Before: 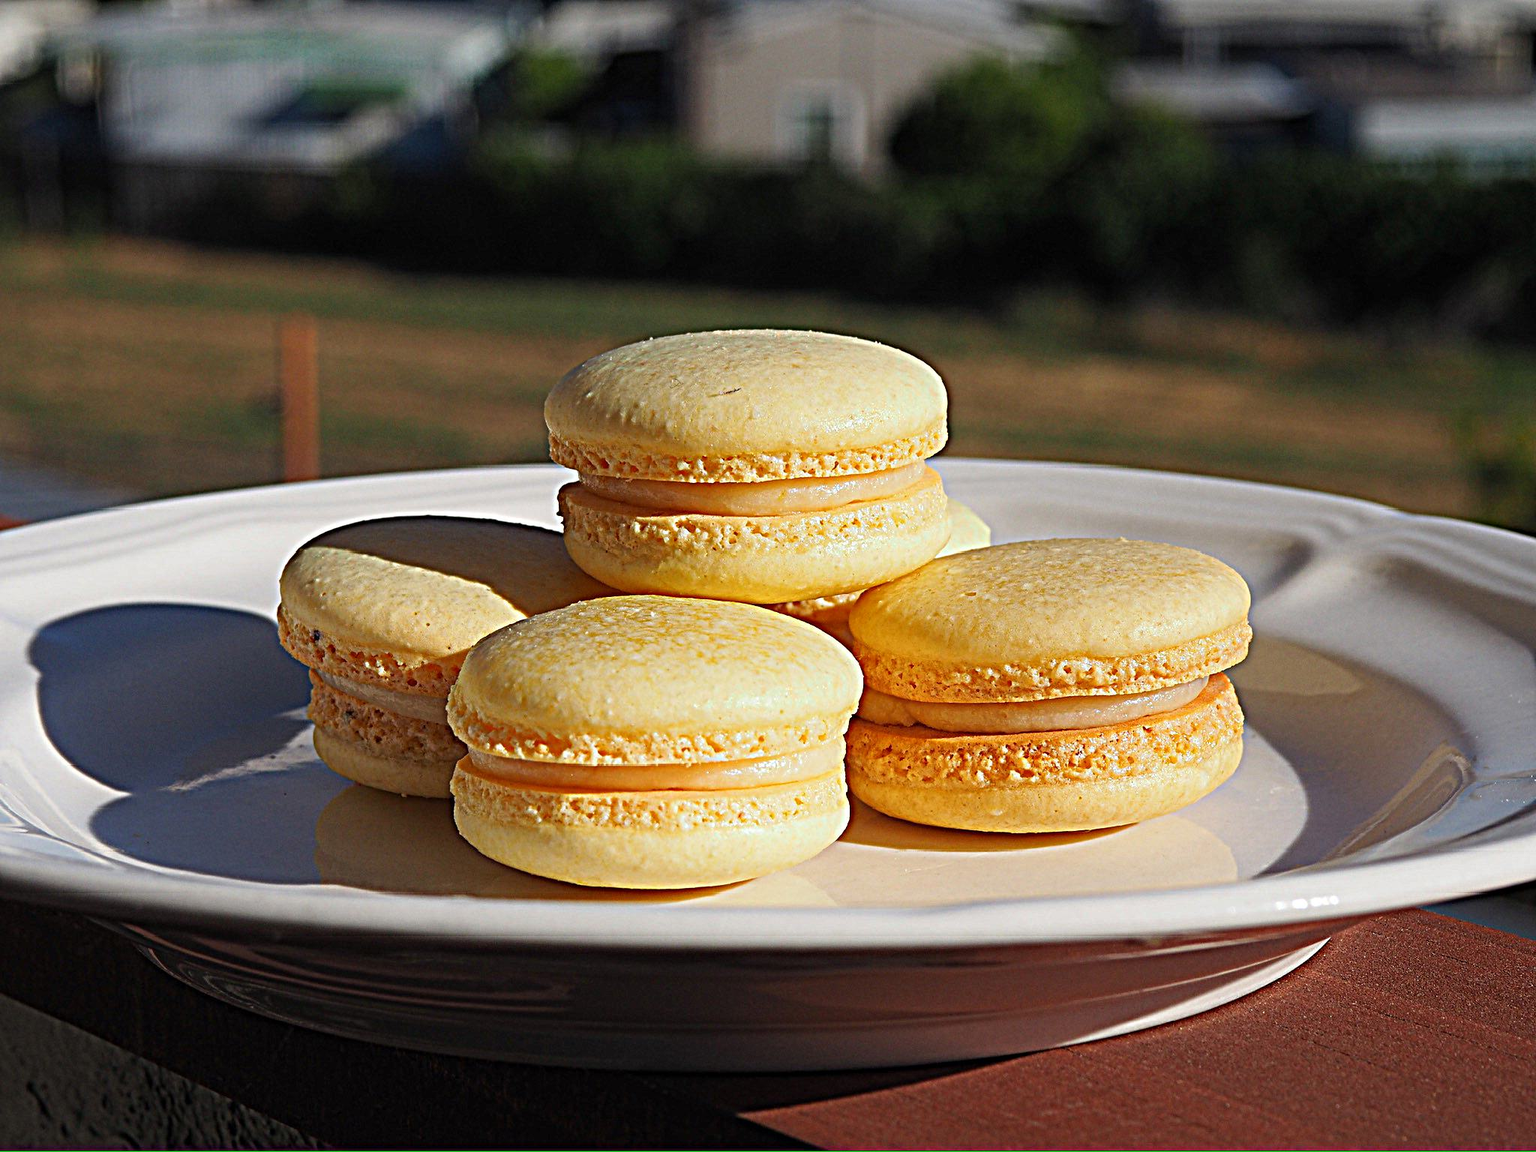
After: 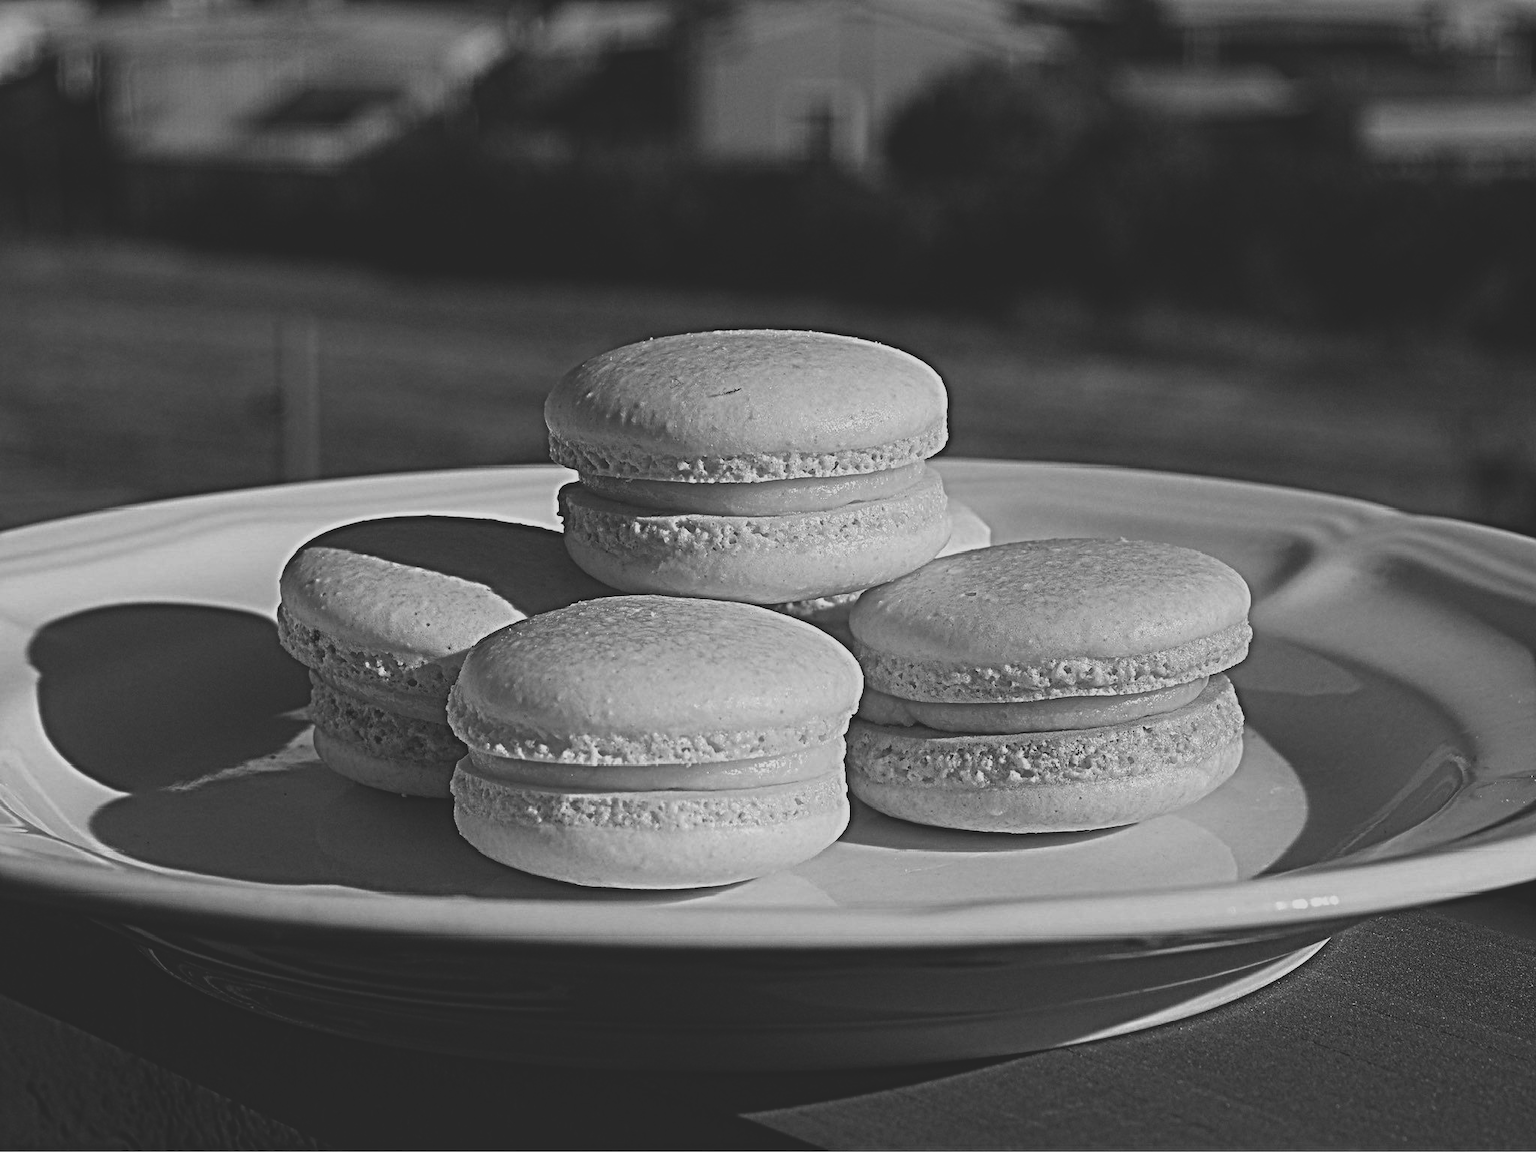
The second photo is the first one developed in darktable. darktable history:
local contrast: highlights 100%, shadows 100%, detail 120%, midtone range 0.2
contrast brightness saturation: contrast -0.26, saturation -0.43
color balance: lift [1.016, 0.983, 1, 1.017], gamma [0.78, 1.018, 1.043, 0.957], gain [0.786, 1.063, 0.937, 1.017], input saturation 118.26%, contrast 13.43%, contrast fulcrum 21.62%, output saturation 82.76%
monochrome: on, module defaults
